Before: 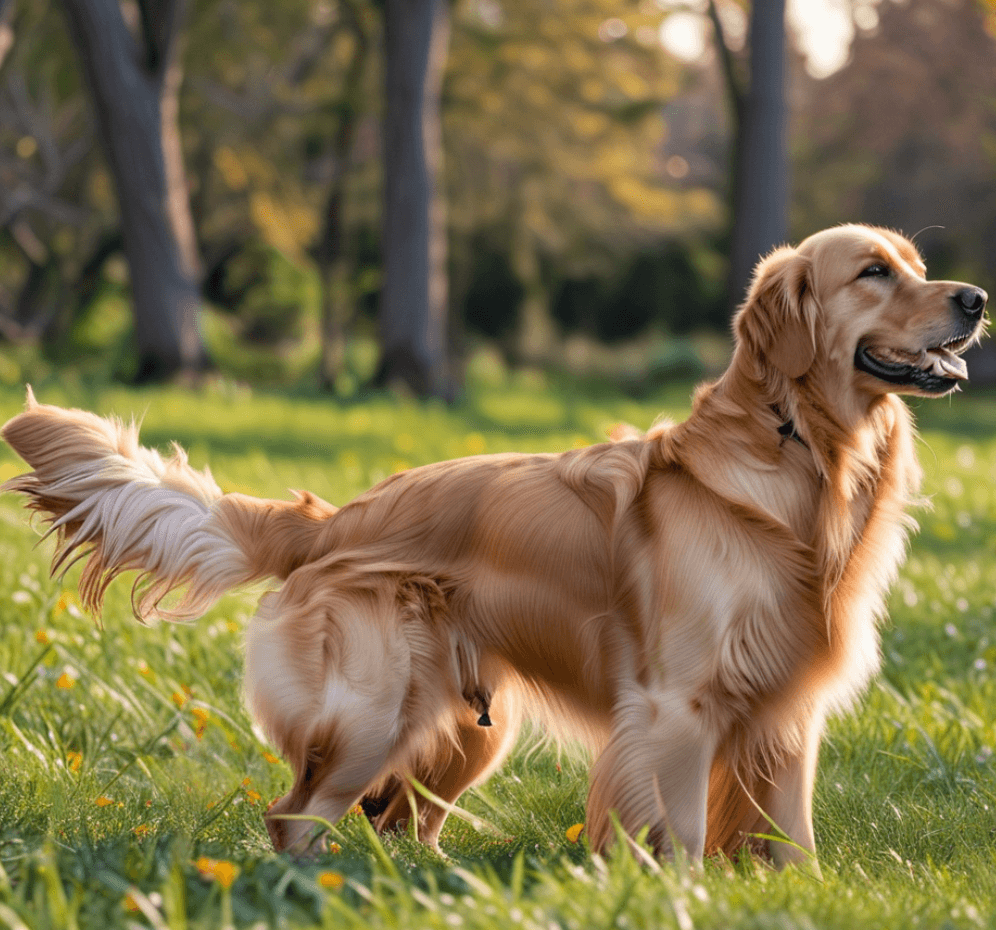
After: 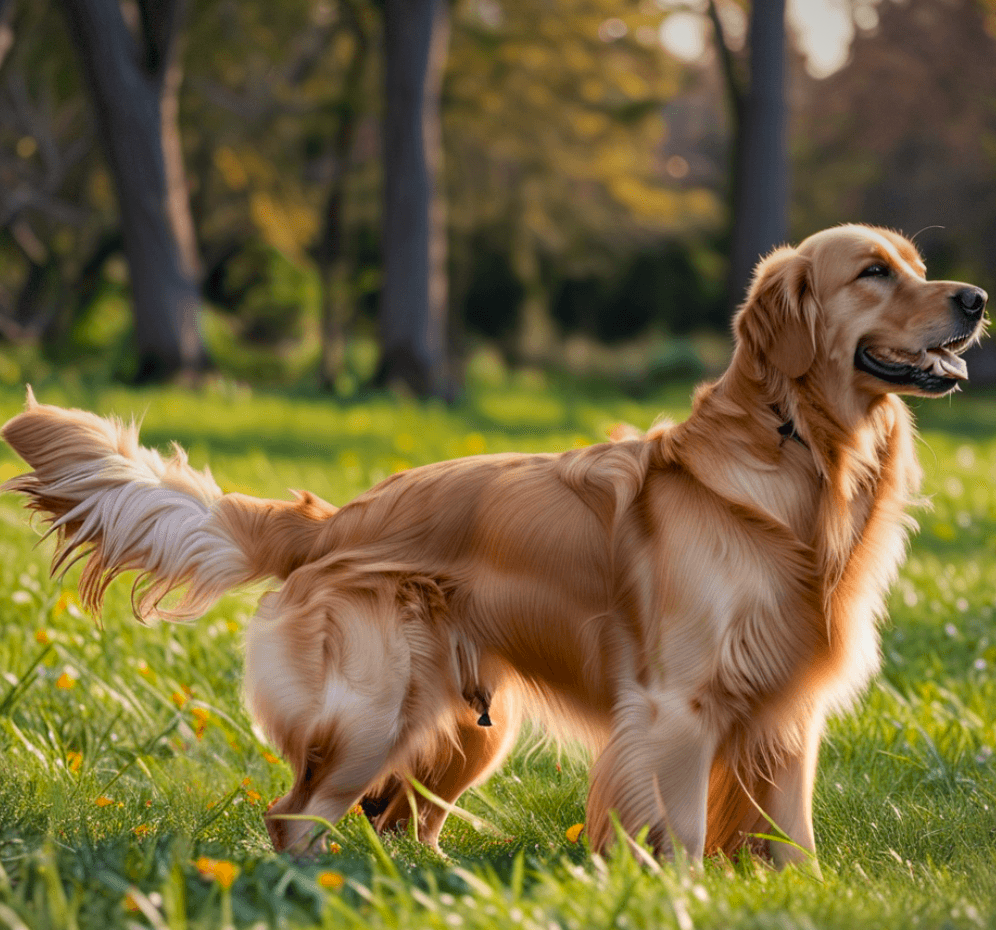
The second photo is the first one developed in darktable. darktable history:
contrast brightness saturation: contrast 0.08, saturation 0.2
graduated density: on, module defaults
vignetting: fall-off start 97.28%, fall-off radius 79%, brightness -0.462, saturation -0.3, width/height ratio 1.114, dithering 8-bit output, unbound false
